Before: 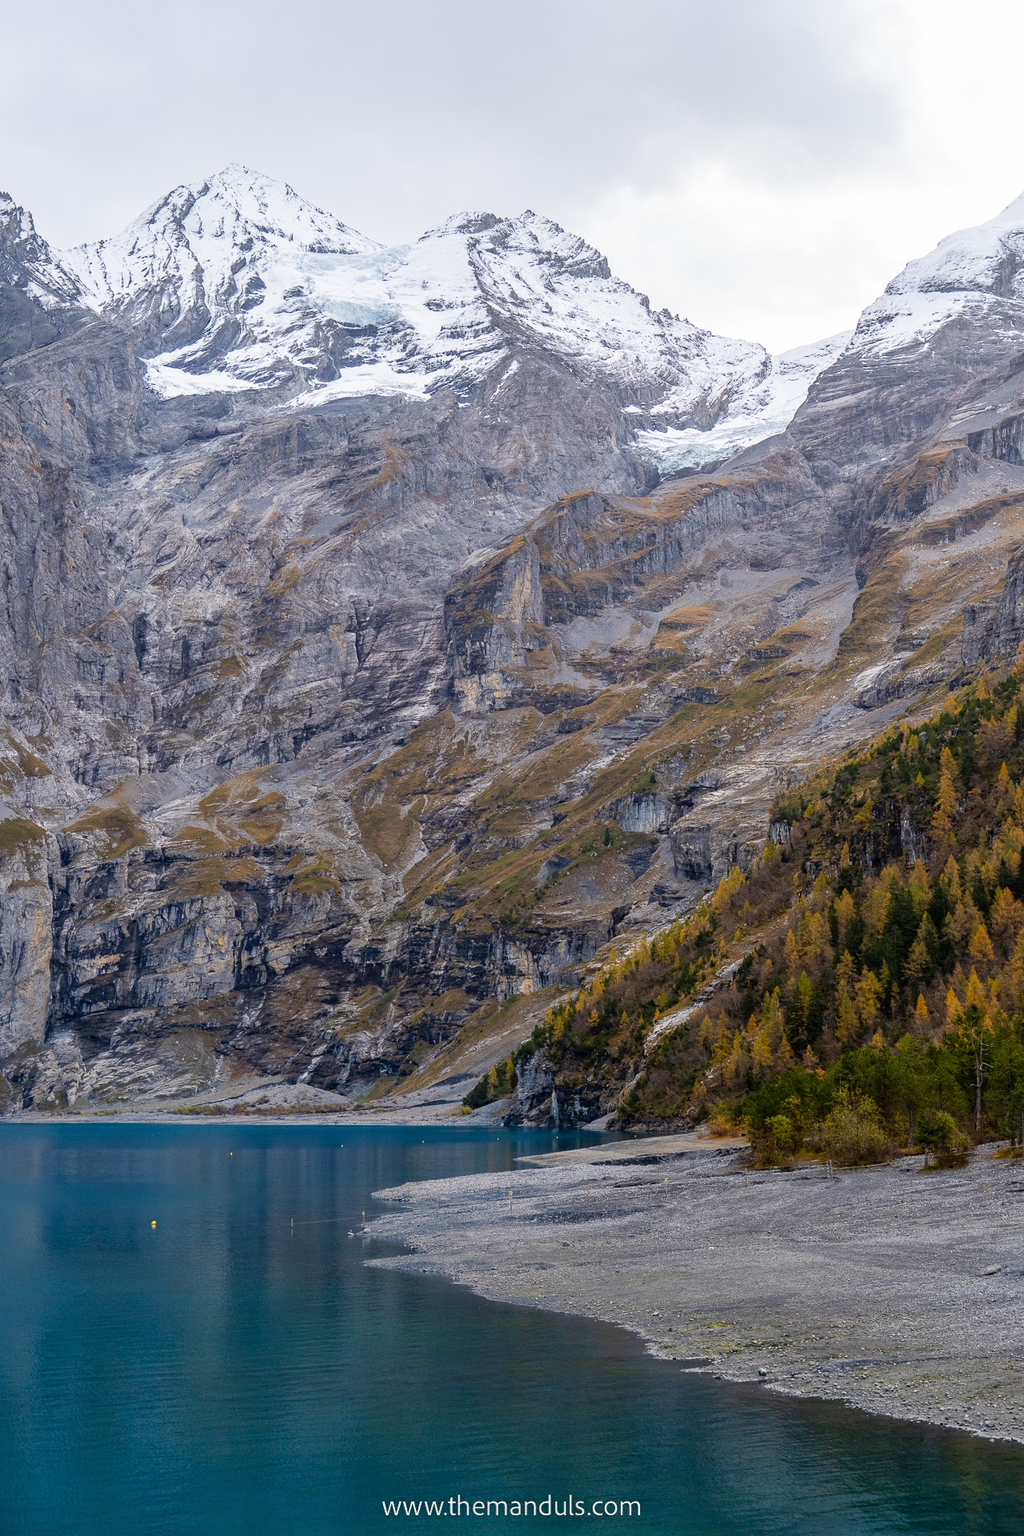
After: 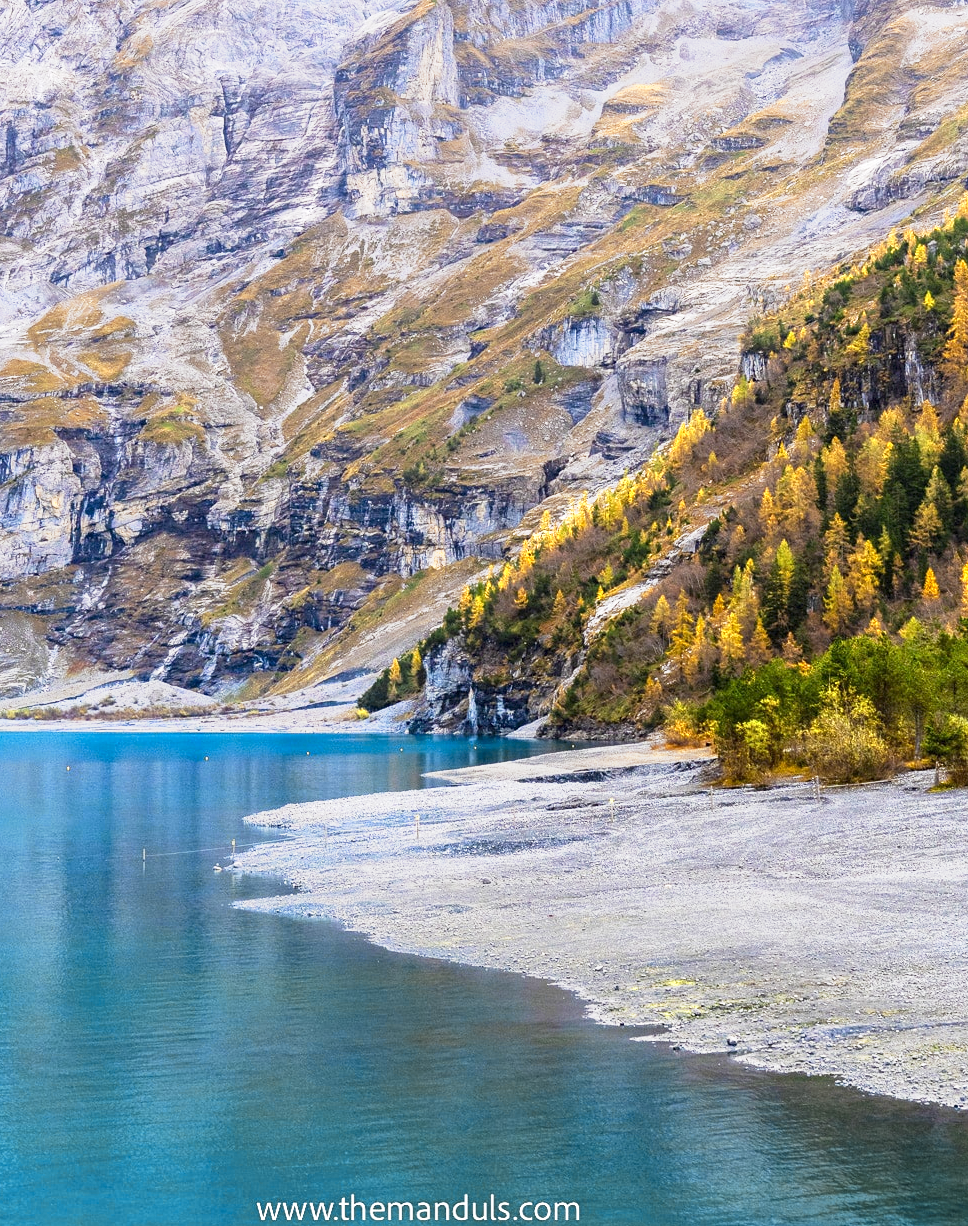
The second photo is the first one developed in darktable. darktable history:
exposure: exposure 1.089 EV, compensate highlight preservation false
crop and rotate: left 17.299%, top 35.115%, right 7.015%, bottom 1.024%
color zones: curves: ch0 [(0, 0.485) (0.178, 0.476) (0.261, 0.623) (0.411, 0.403) (0.708, 0.603) (0.934, 0.412)]; ch1 [(0.003, 0.485) (0.149, 0.496) (0.229, 0.584) (0.326, 0.551) (0.484, 0.262) (0.757, 0.643)]
base curve: curves: ch0 [(0, 0) (0.088, 0.125) (0.176, 0.251) (0.354, 0.501) (0.613, 0.749) (1, 0.877)], preserve colors none
